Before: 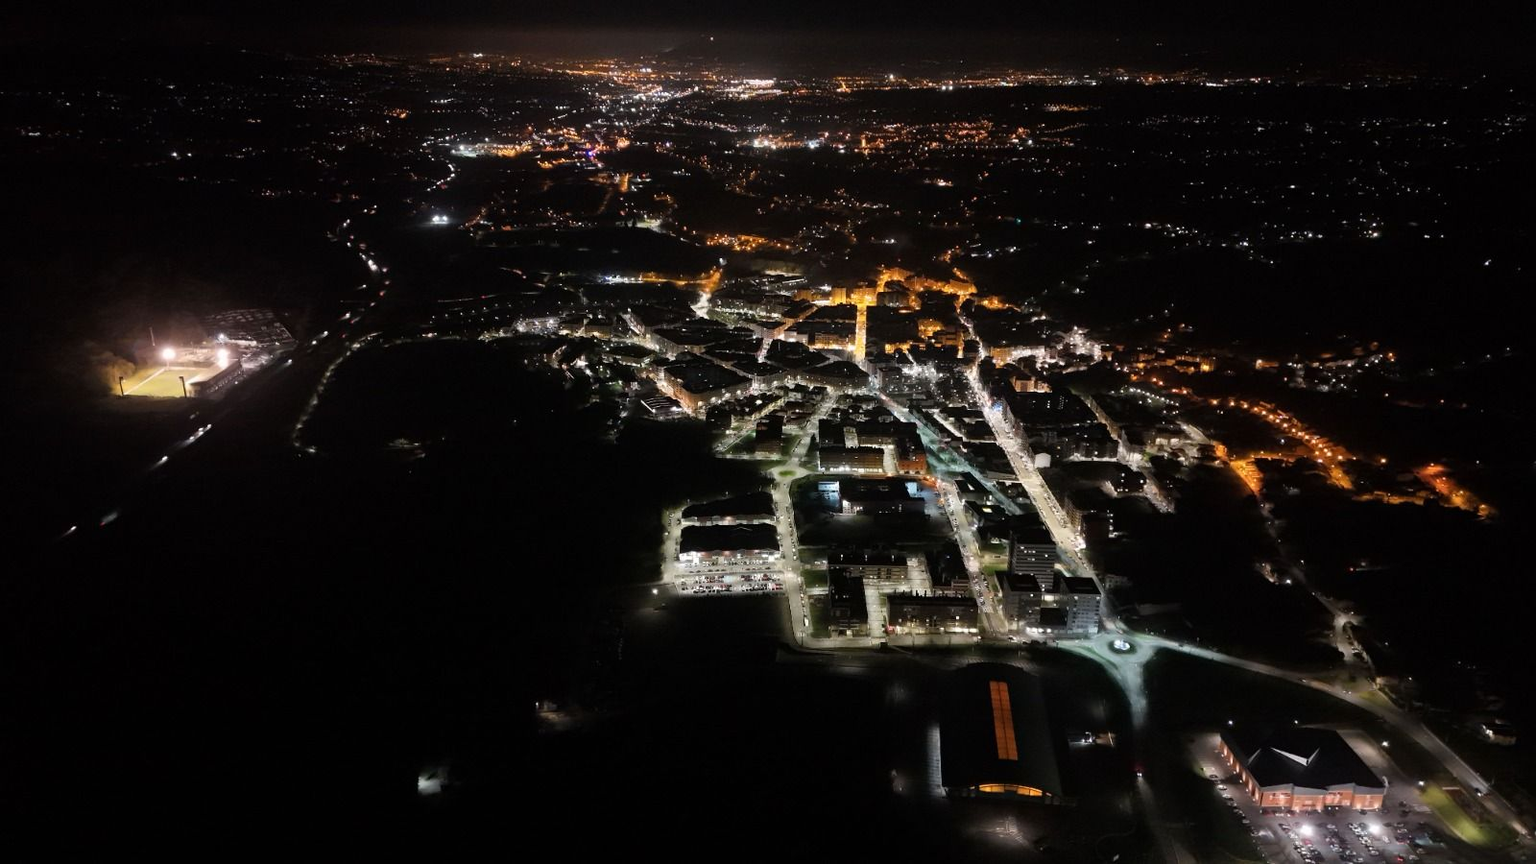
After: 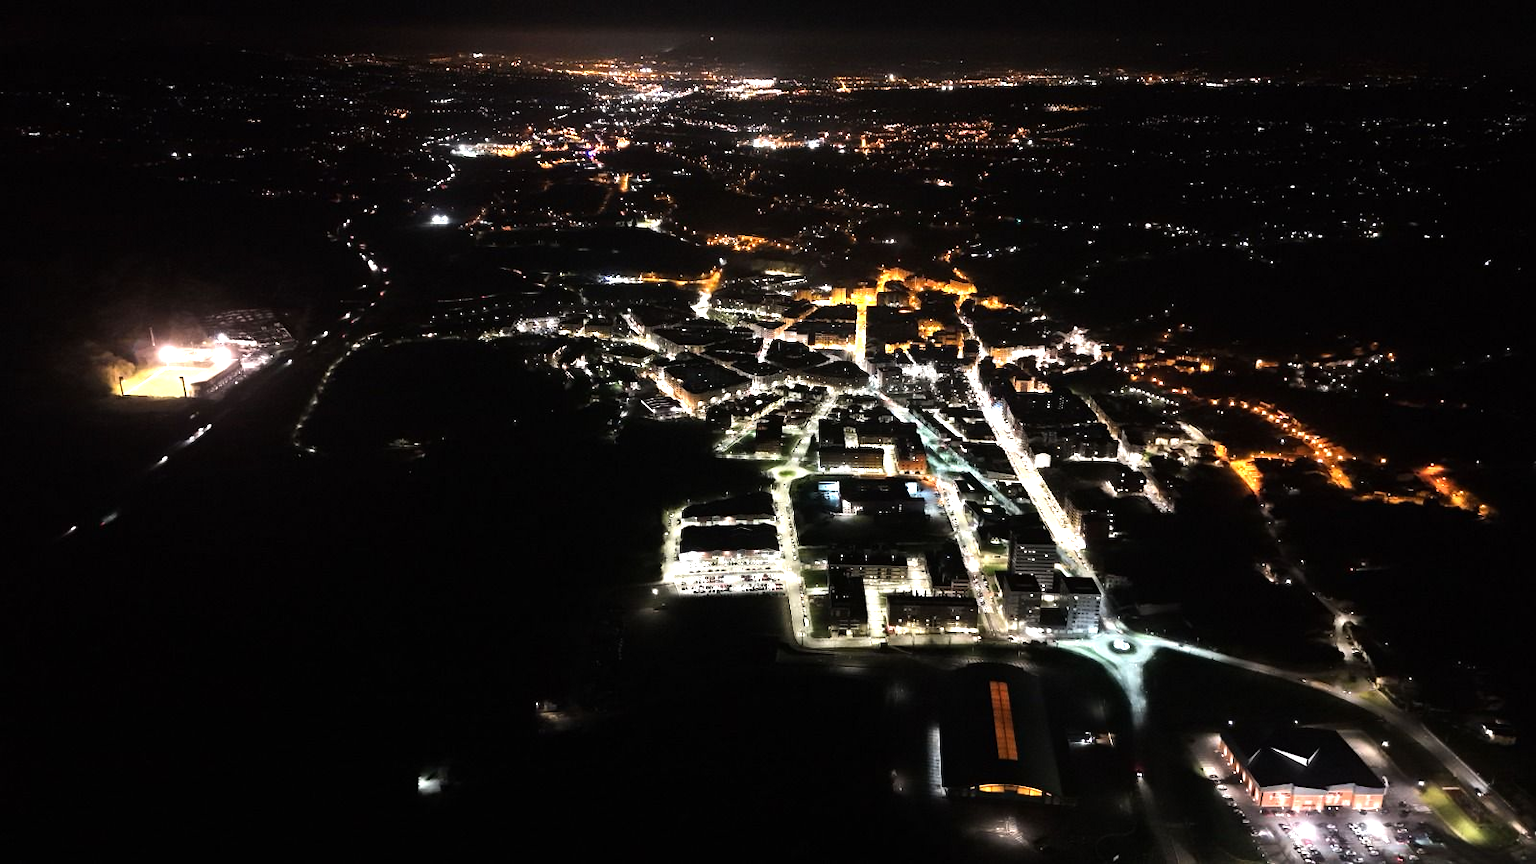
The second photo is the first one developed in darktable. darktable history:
exposure: black level correction 0, exposure 0.7 EV, compensate exposure bias true, compensate highlight preservation false
tone equalizer: -8 EV -0.75 EV, -7 EV -0.7 EV, -6 EV -0.6 EV, -5 EV -0.4 EV, -3 EV 0.4 EV, -2 EV 0.6 EV, -1 EV 0.7 EV, +0 EV 0.75 EV, edges refinement/feathering 500, mask exposure compensation -1.57 EV, preserve details no
